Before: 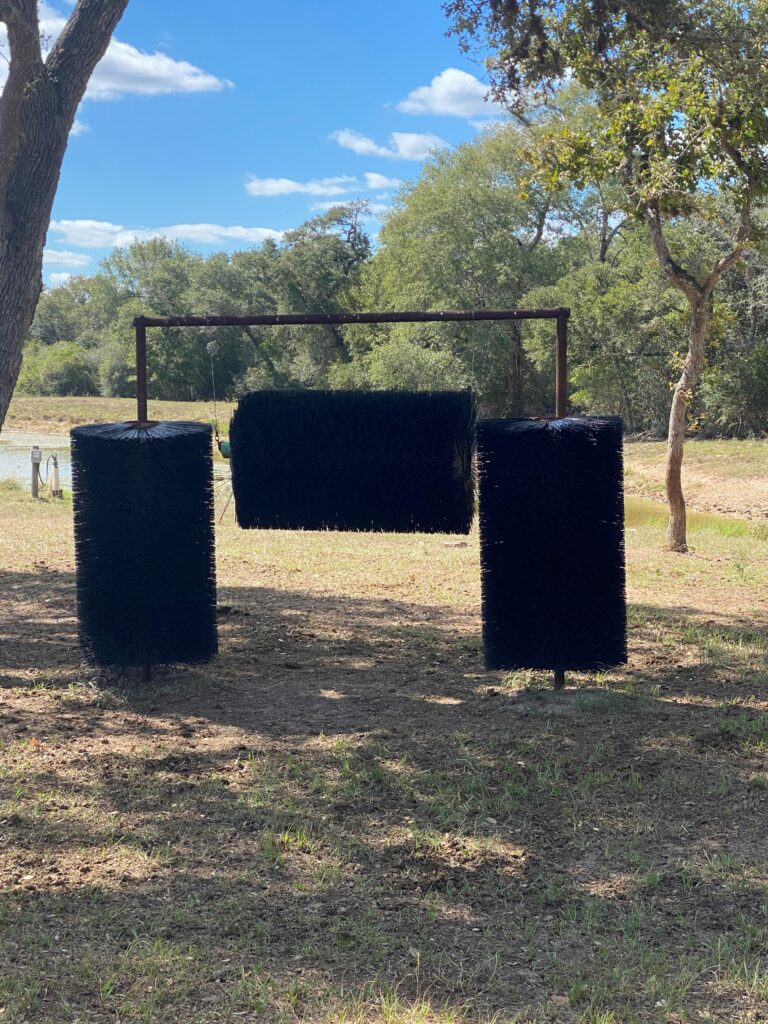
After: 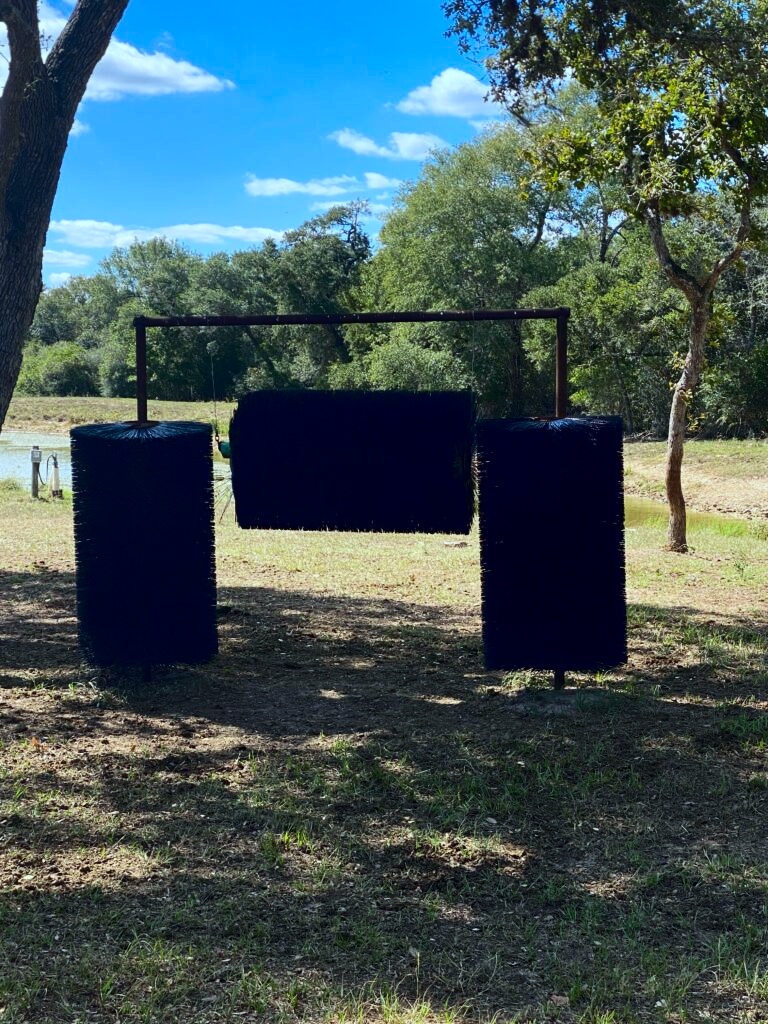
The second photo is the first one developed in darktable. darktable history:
contrast brightness saturation: contrast 0.22, brightness -0.19, saturation 0.24
white balance: red 0.925, blue 1.046
